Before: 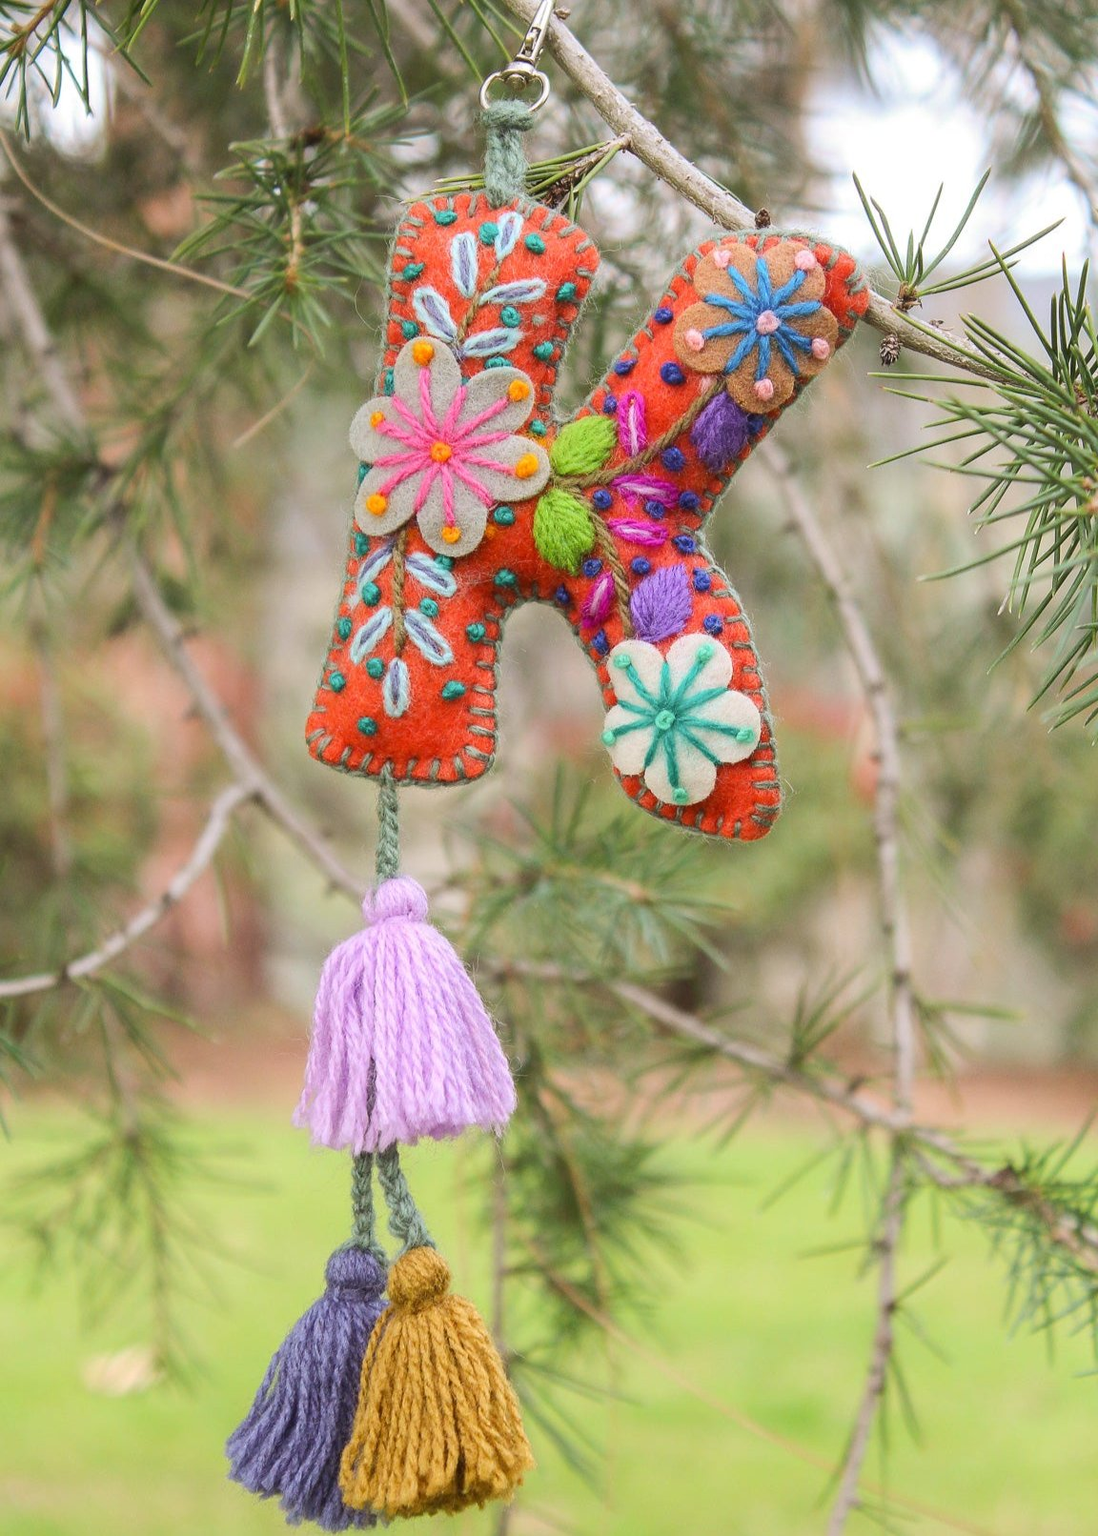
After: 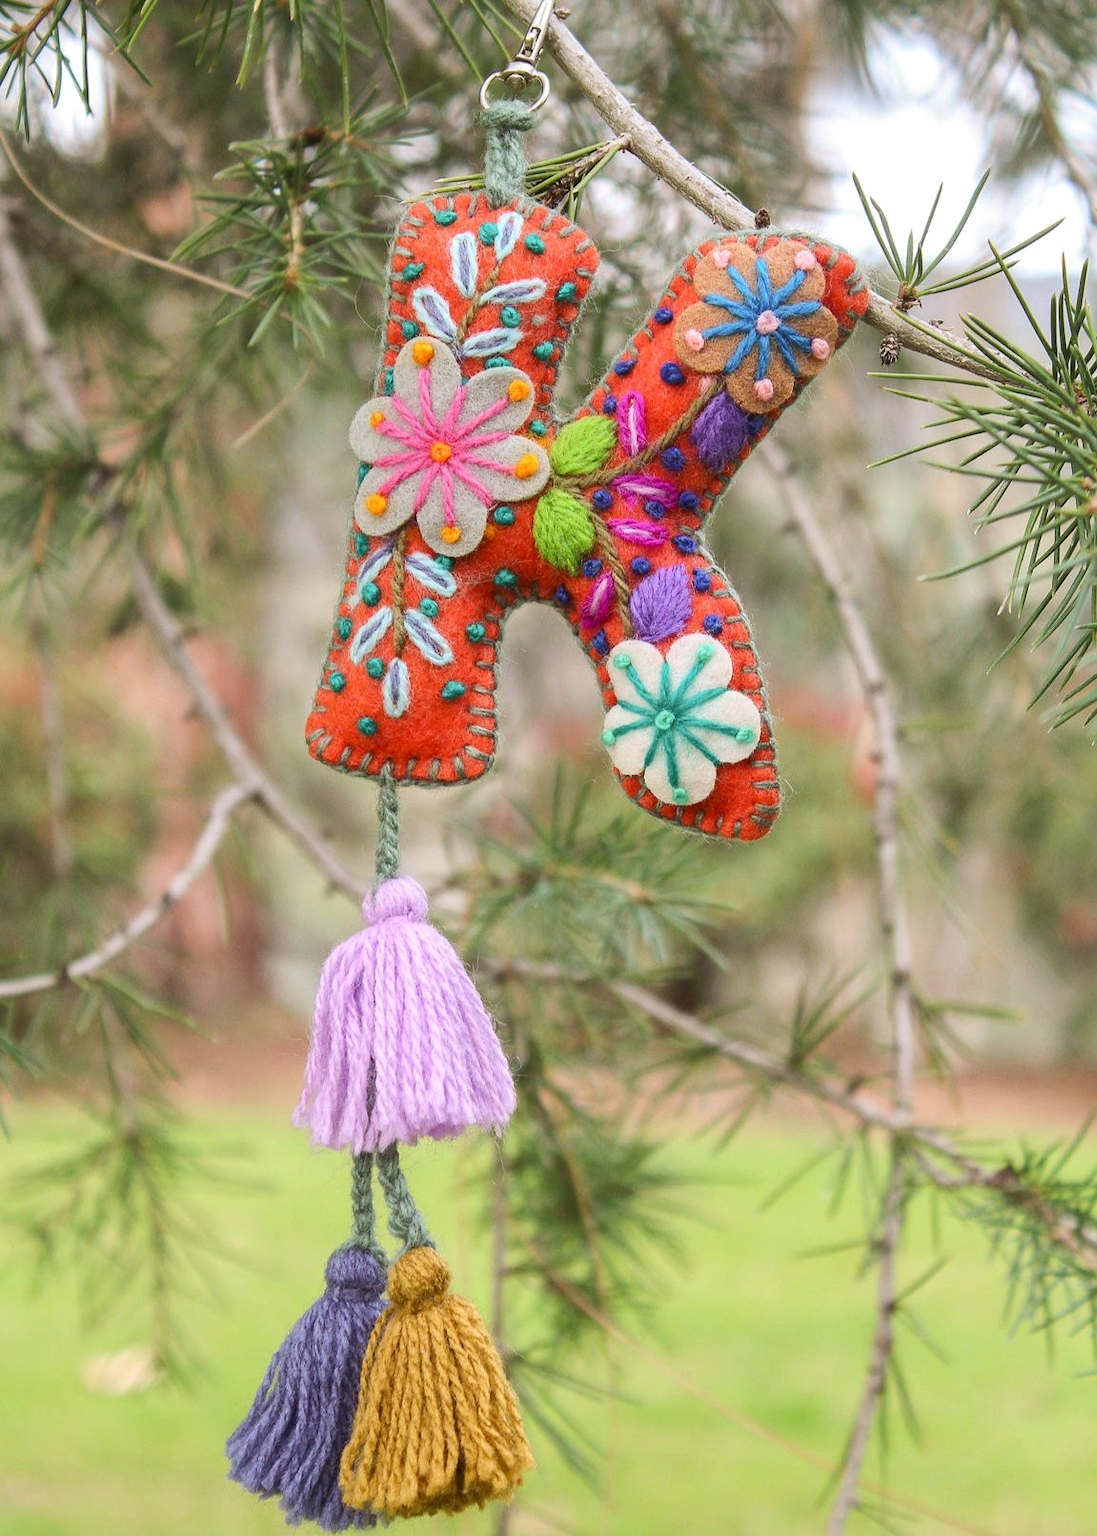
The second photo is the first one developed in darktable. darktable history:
local contrast: mode bilateral grid, contrast 20, coarseness 50, detail 120%, midtone range 0.2
exposure: compensate highlight preservation false
